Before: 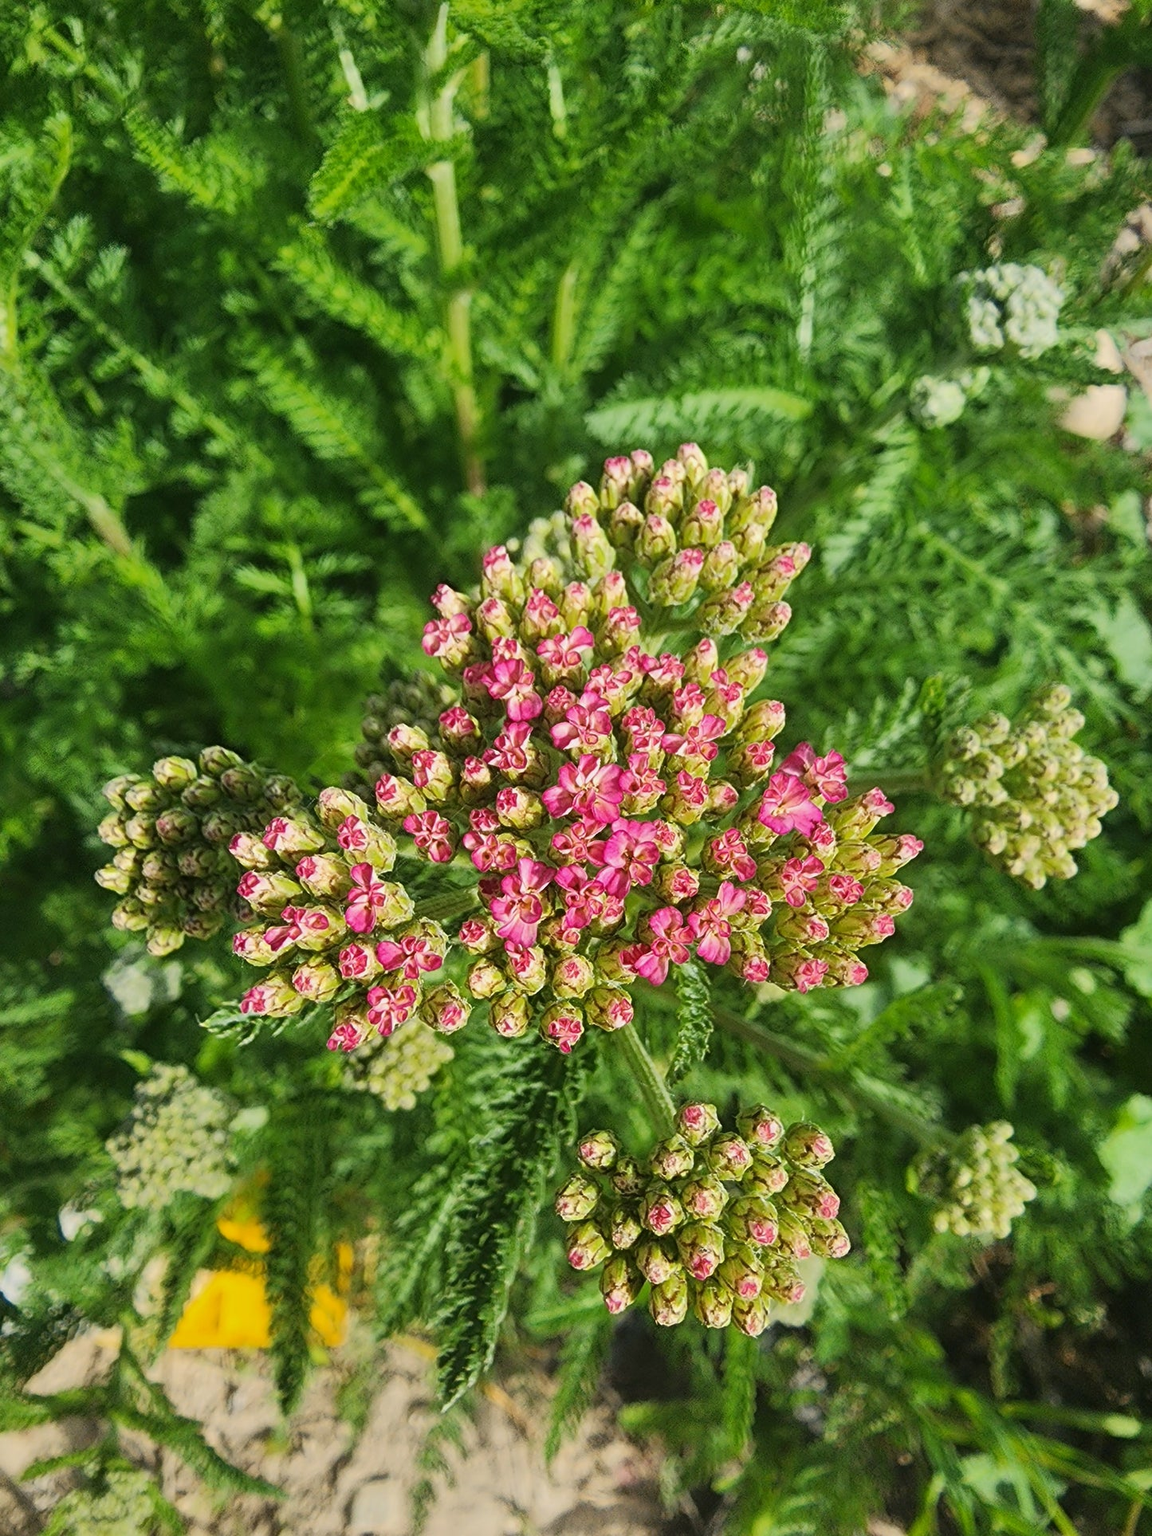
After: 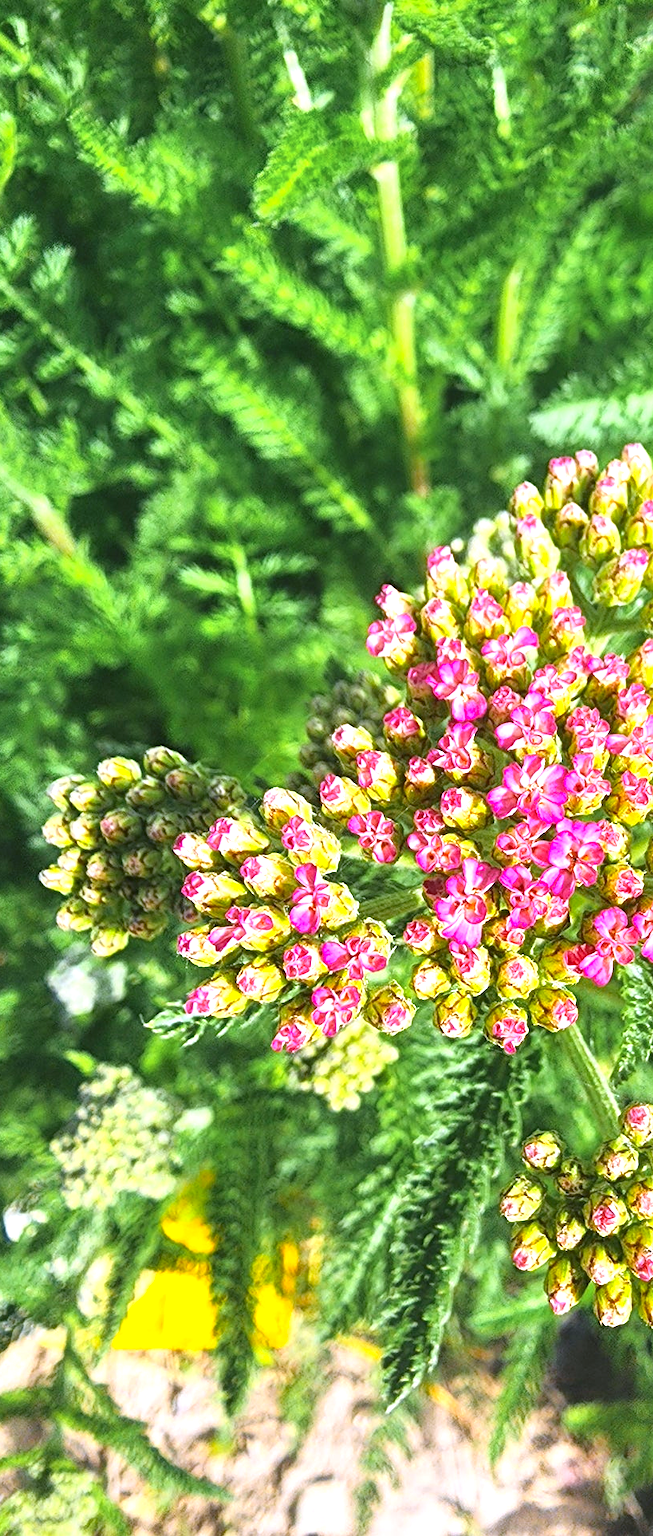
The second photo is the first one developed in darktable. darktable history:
crop: left 4.878%, right 38.433%
color zones: curves: ch0 [(0.224, 0.526) (0.75, 0.5)]; ch1 [(0.055, 0.526) (0.224, 0.761) (0.377, 0.526) (0.75, 0.5)], mix 21.53%
exposure: black level correction -0.001, exposure 0.909 EV, compensate highlight preservation false
color calibration: output R [1.063, -0.012, -0.003, 0], output B [-0.079, 0.047, 1, 0], illuminant custom, x 0.39, y 0.387, temperature 3819.93 K
